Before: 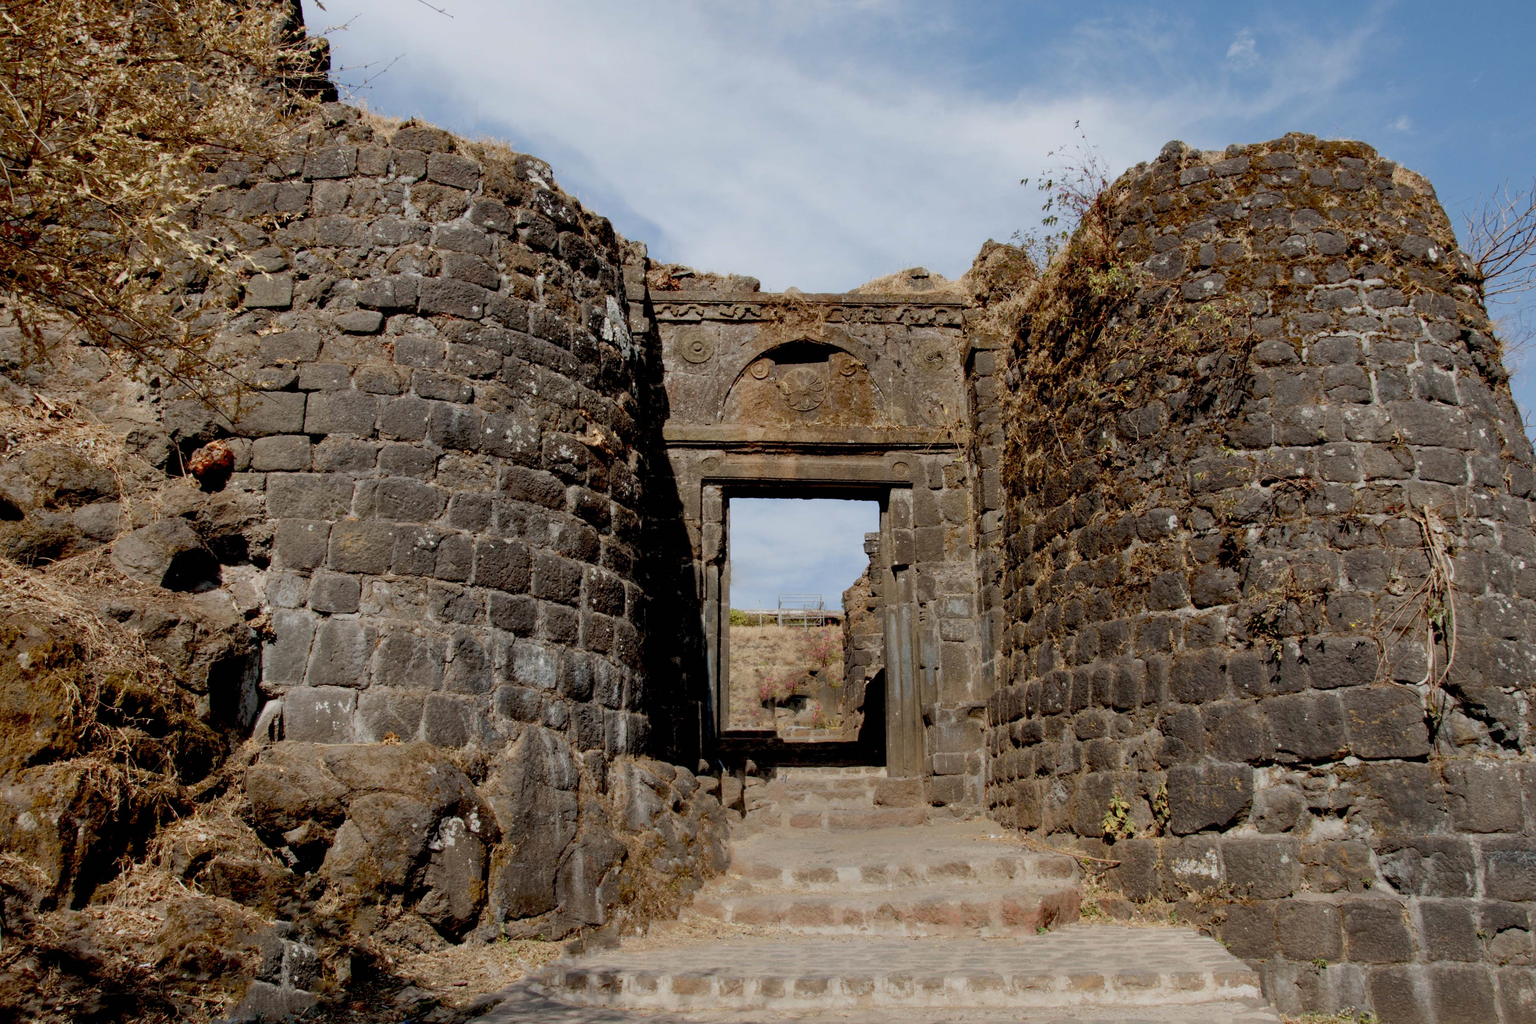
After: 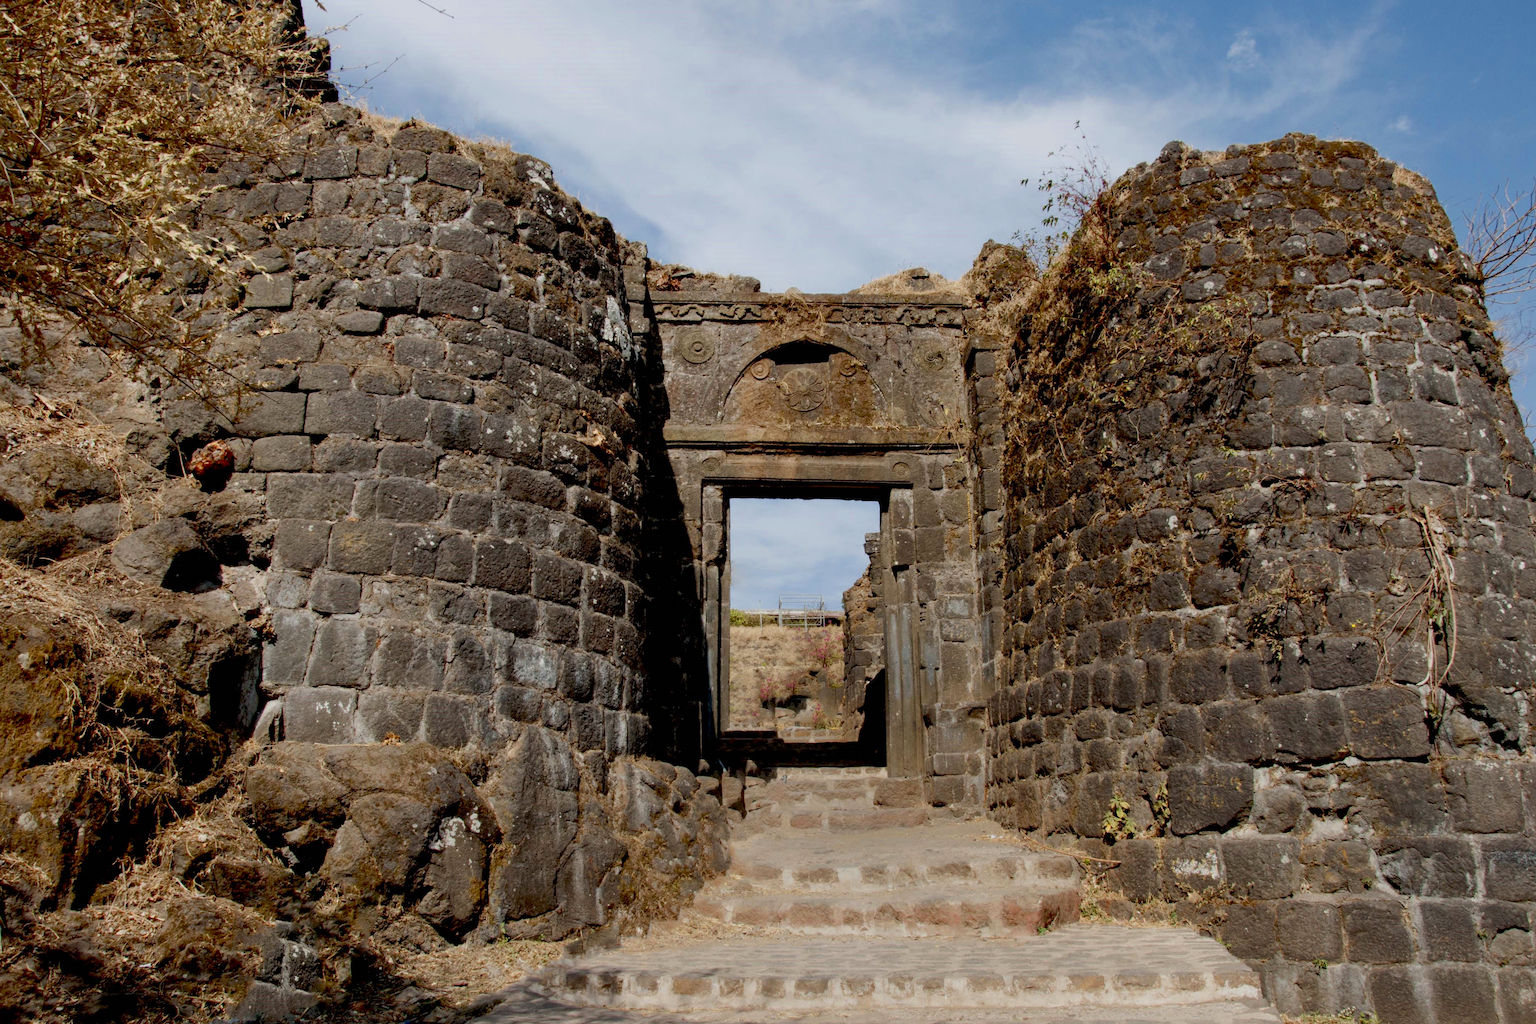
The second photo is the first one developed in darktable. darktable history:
contrast brightness saturation: contrast 0.11, saturation -0.17
color zones: curves: ch0 [(0, 0.613) (0.01, 0.613) (0.245, 0.448) (0.498, 0.529) (0.642, 0.665) (0.879, 0.777) (0.99, 0.613)]; ch1 [(0, 0) (0.143, 0) (0.286, 0) (0.429, 0) (0.571, 0) (0.714, 0) (0.857, 0)], mix -131.09%
